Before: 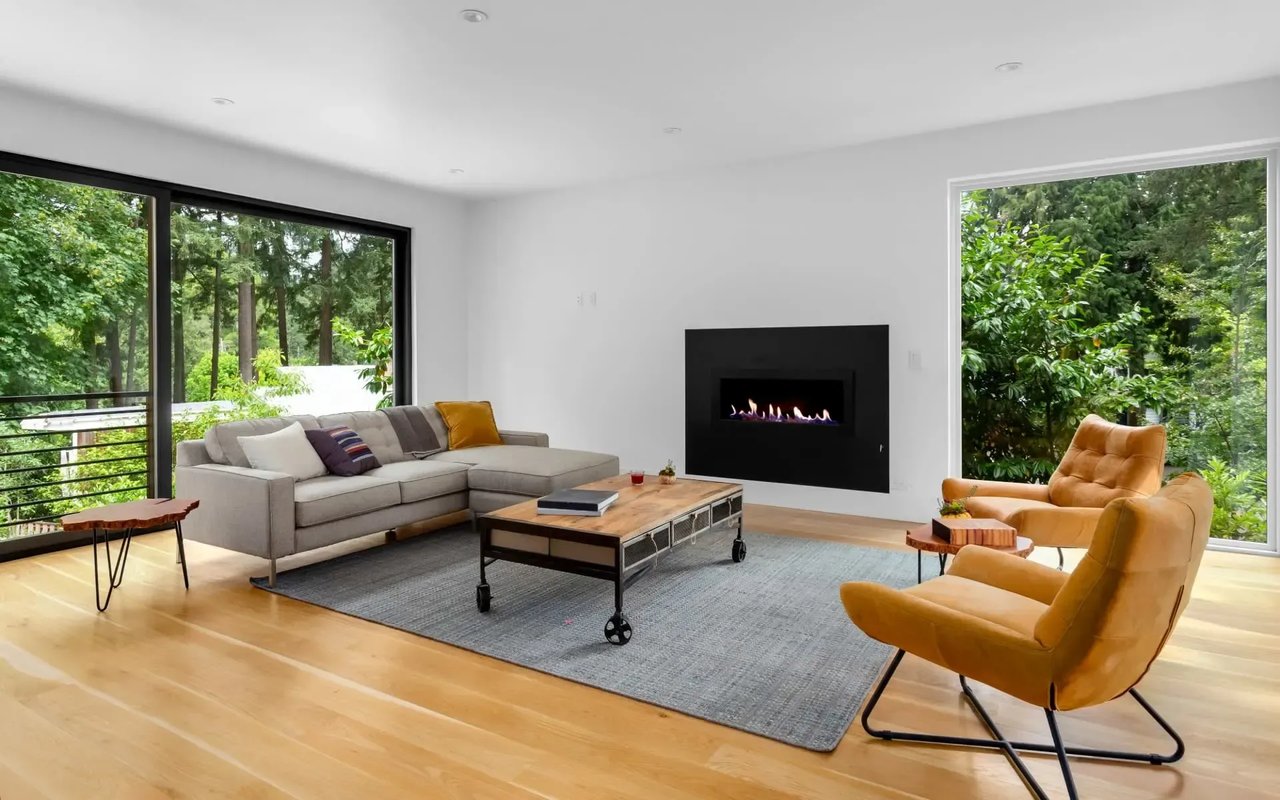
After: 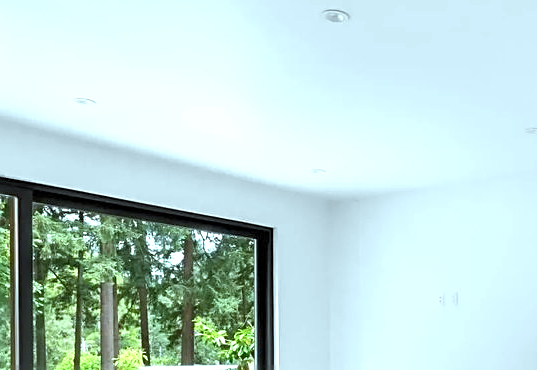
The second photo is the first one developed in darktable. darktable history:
exposure: exposure 0.657 EV, compensate highlight preservation false
color correction: highlights a* -10.04, highlights b* -10.37
crop and rotate: left 10.817%, top 0.062%, right 47.194%, bottom 53.626%
sharpen: radius 1.967
